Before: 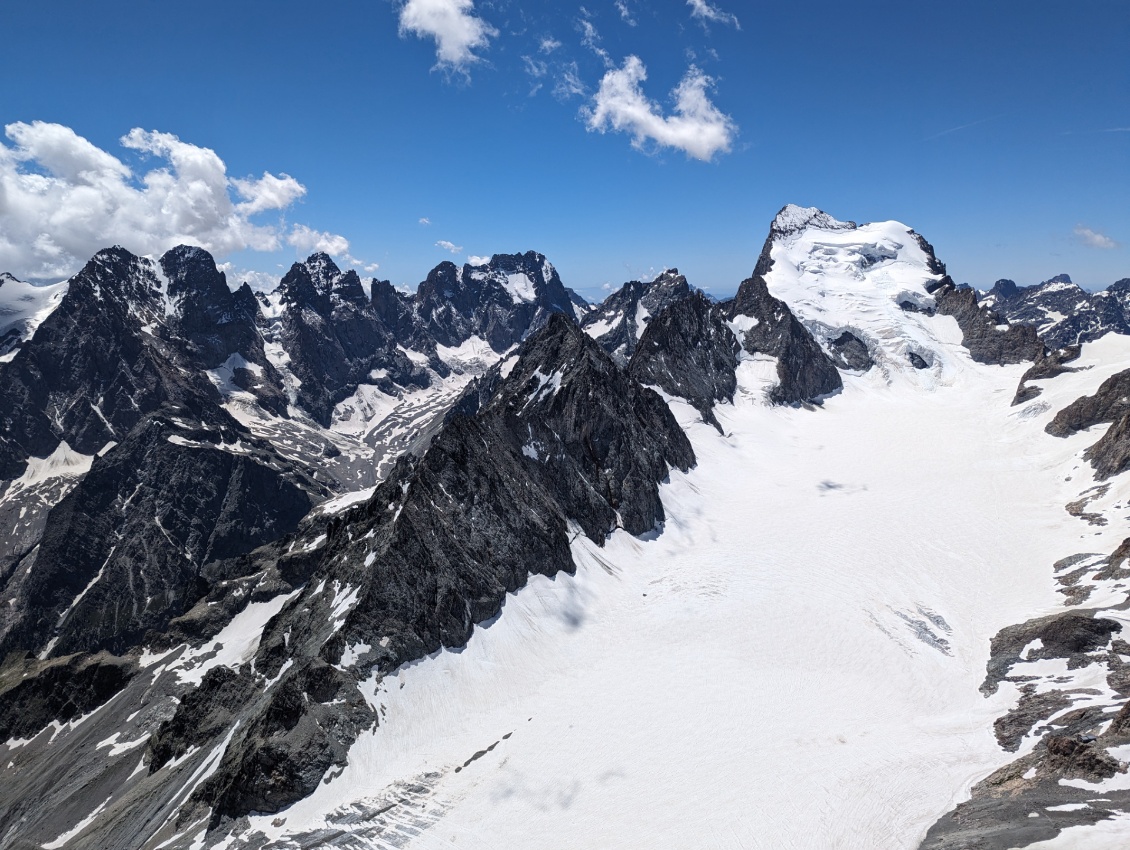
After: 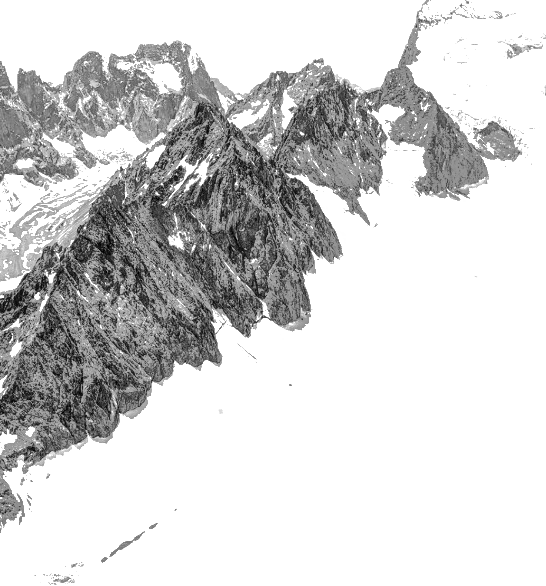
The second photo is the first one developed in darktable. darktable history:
crop: left 31.347%, top 24.796%, right 20.289%, bottom 6.231%
shadows and highlights: shadows 39.8, highlights -60.04
exposure: black level correction 0, exposure 1.668 EV, compensate highlight preservation false
local contrast: detail 130%
color zones: curves: ch0 [(0, 0.613) (0.01, 0.613) (0.245, 0.448) (0.498, 0.529) (0.642, 0.665) (0.879, 0.777) (0.99, 0.613)]; ch1 [(0, 0) (0.143, 0) (0.286, 0) (0.429, 0) (0.571, 0) (0.714, 0) (0.857, 0)]
tone curve: curves: ch0 [(0, 0) (0.003, 0.035) (0.011, 0.035) (0.025, 0.035) (0.044, 0.046) (0.069, 0.063) (0.1, 0.084) (0.136, 0.123) (0.177, 0.174) (0.224, 0.232) (0.277, 0.304) (0.335, 0.387) (0.399, 0.476) (0.468, 0.566) (0.543, 0.639) (0.623, 0.714) (0.709, 0.776) (0.801, 0.851) (0.898, 0.921) (1, 1)], preserve colors none
